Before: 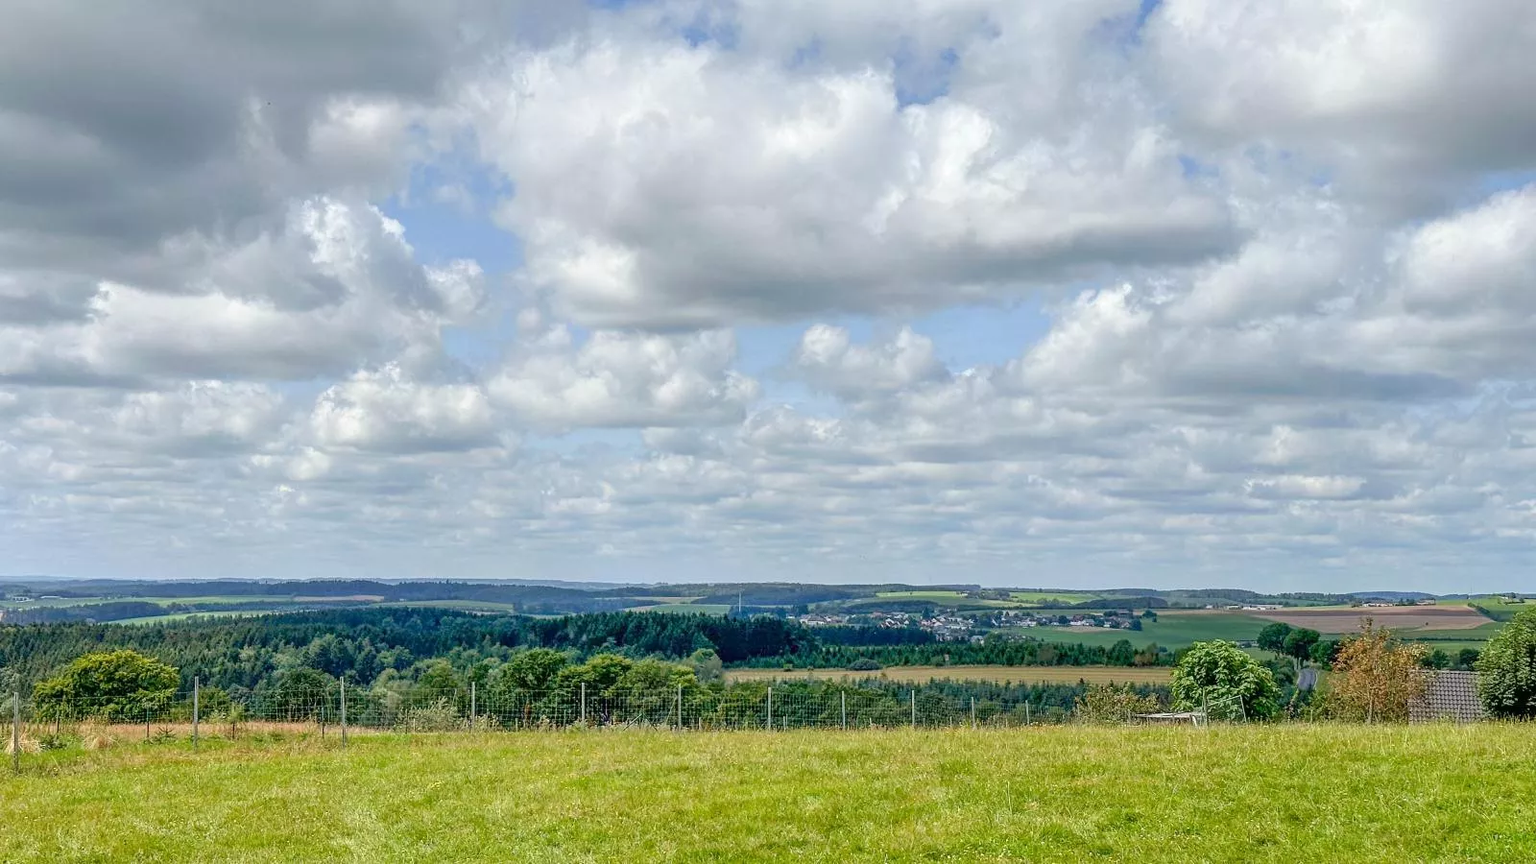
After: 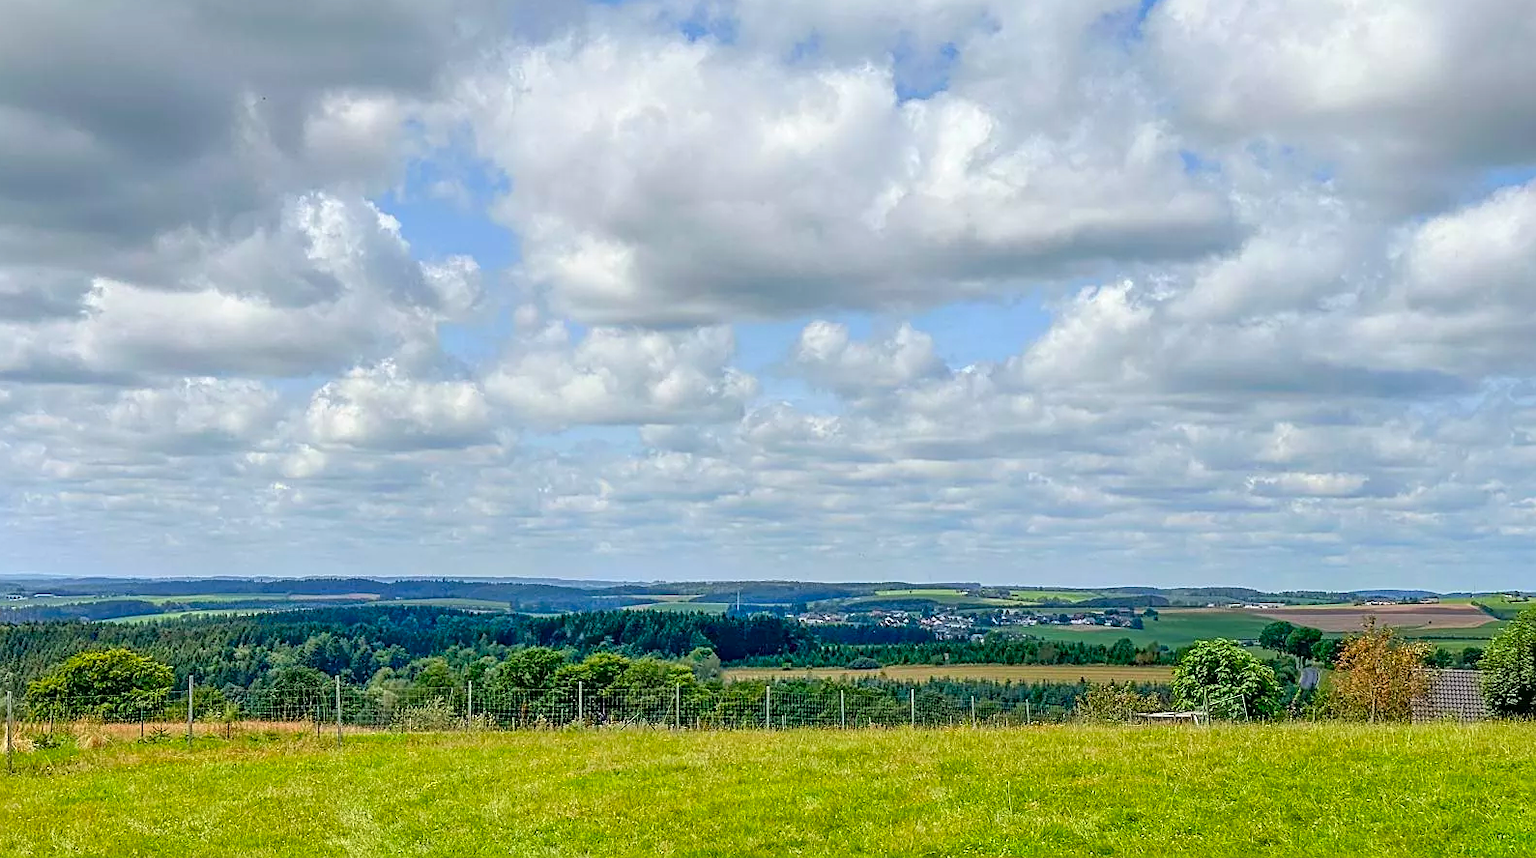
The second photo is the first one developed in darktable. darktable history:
crop: left 0.466%, top 0.72%, right 0.171%, bottom 0.57%
sharpen: on, module defaults
color correction: highlights b* 0.055, saturation 1.34
